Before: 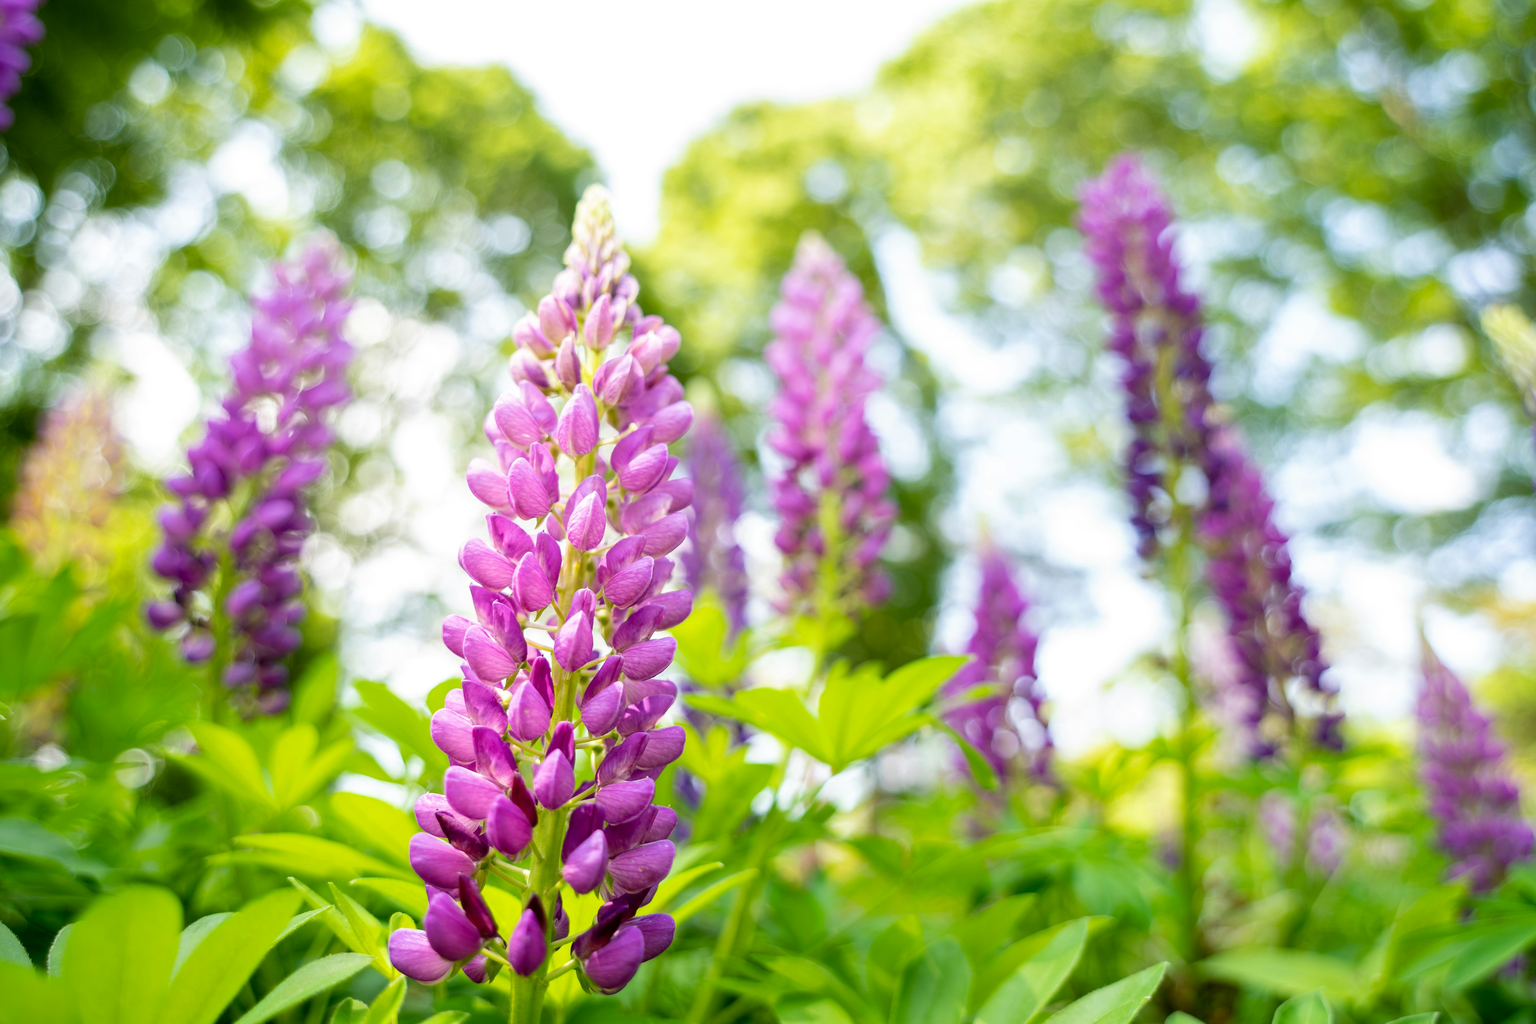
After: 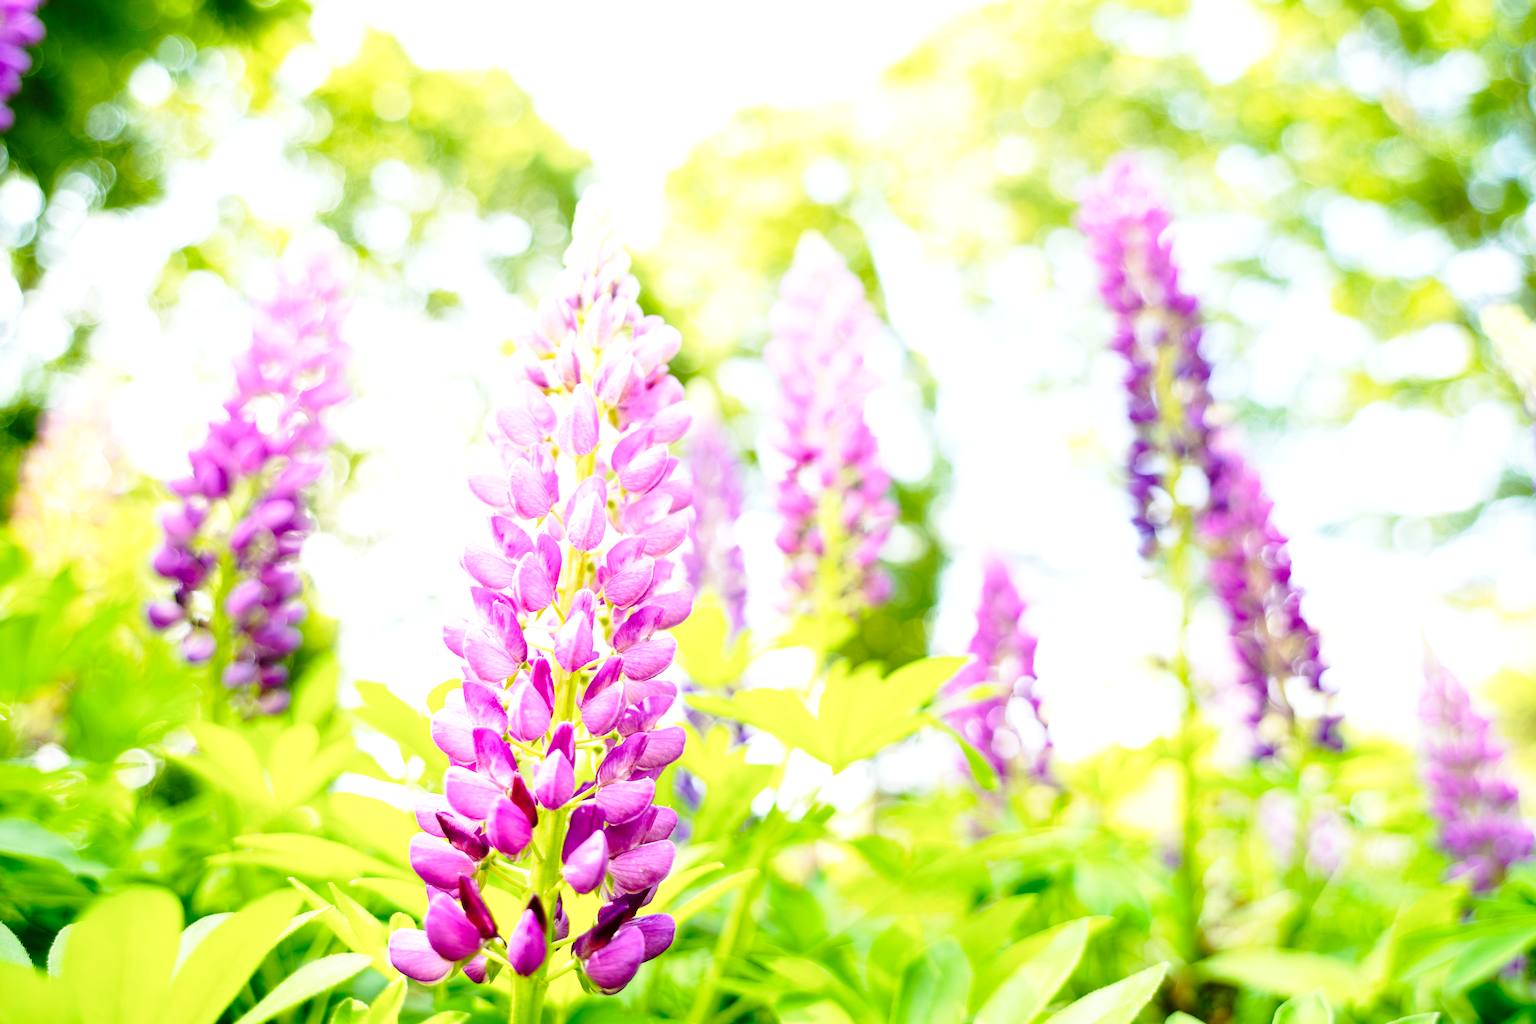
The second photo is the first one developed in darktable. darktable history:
base curve: curves: ch0 [(0, 0) (0.028, 0.03) (0.121, 0.232) (0.46, 0.748) (0.859, 0.968) (1, 1)], preserve colors none
exposure: black level correction 0, exposure 0.7 EV, compensate exposure bias true, compensate highlight preservation false
